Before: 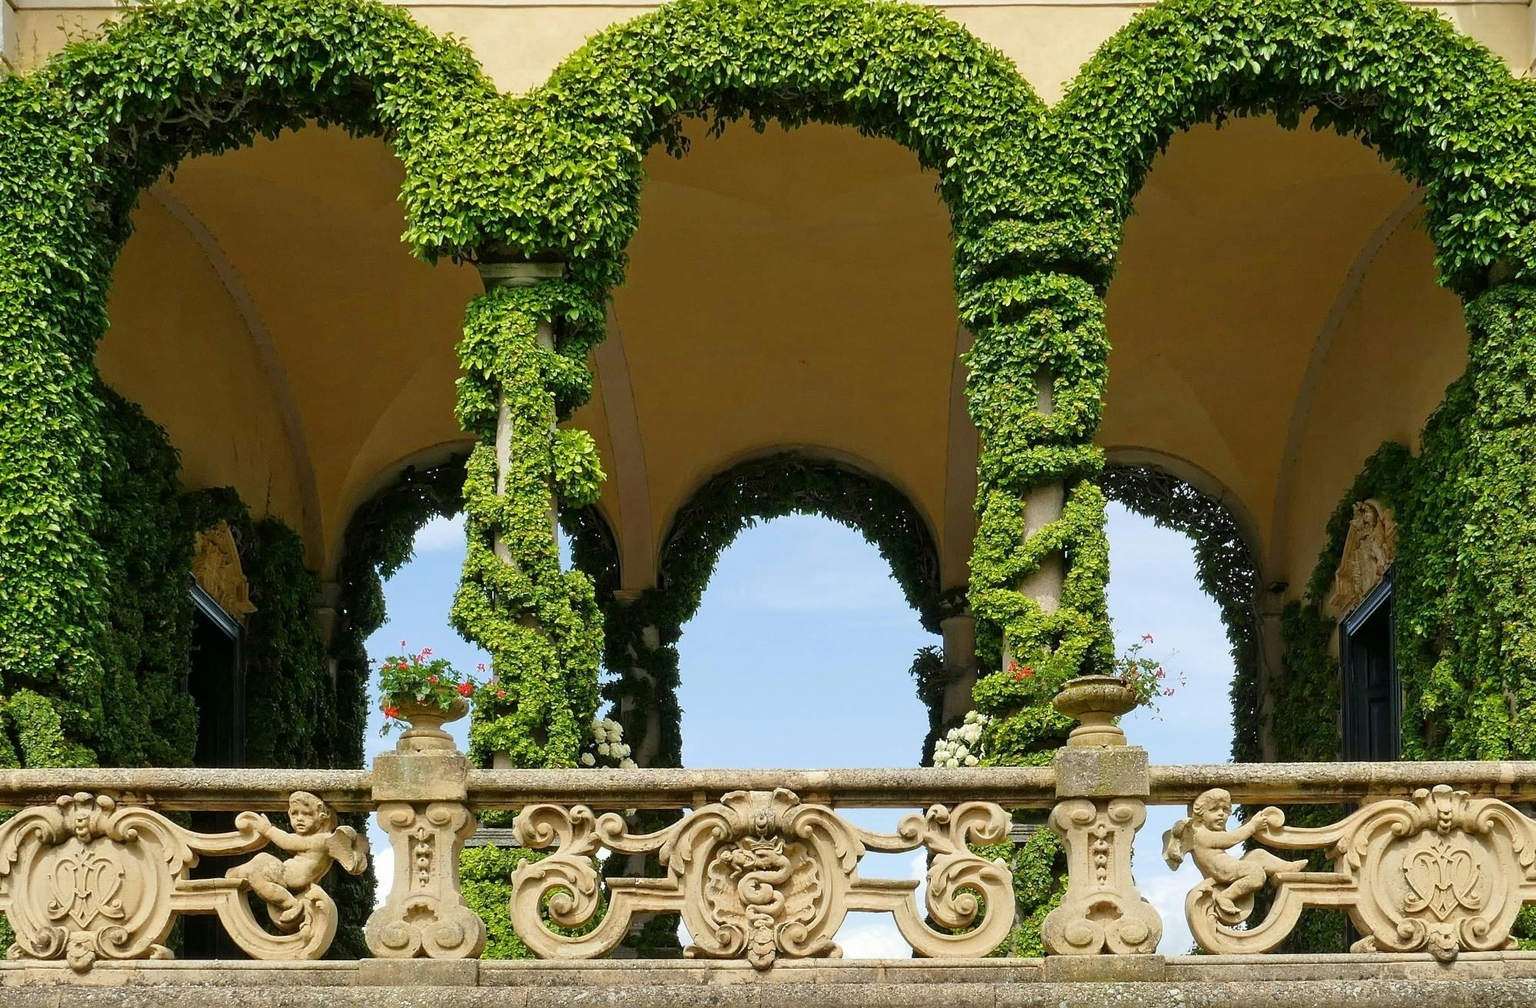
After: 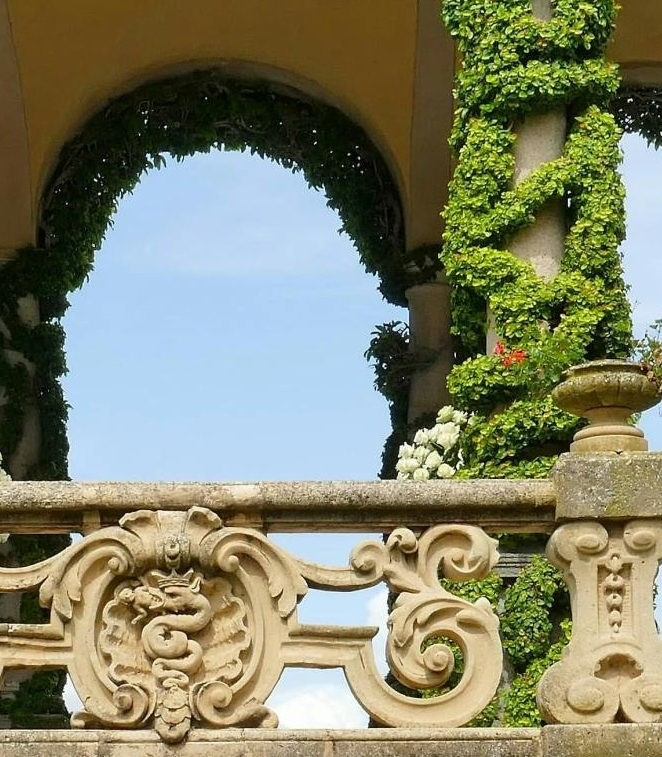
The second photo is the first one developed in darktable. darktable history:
crop: left 40.991%, top 39.585%, right 25.892%, bottom 2.649%
